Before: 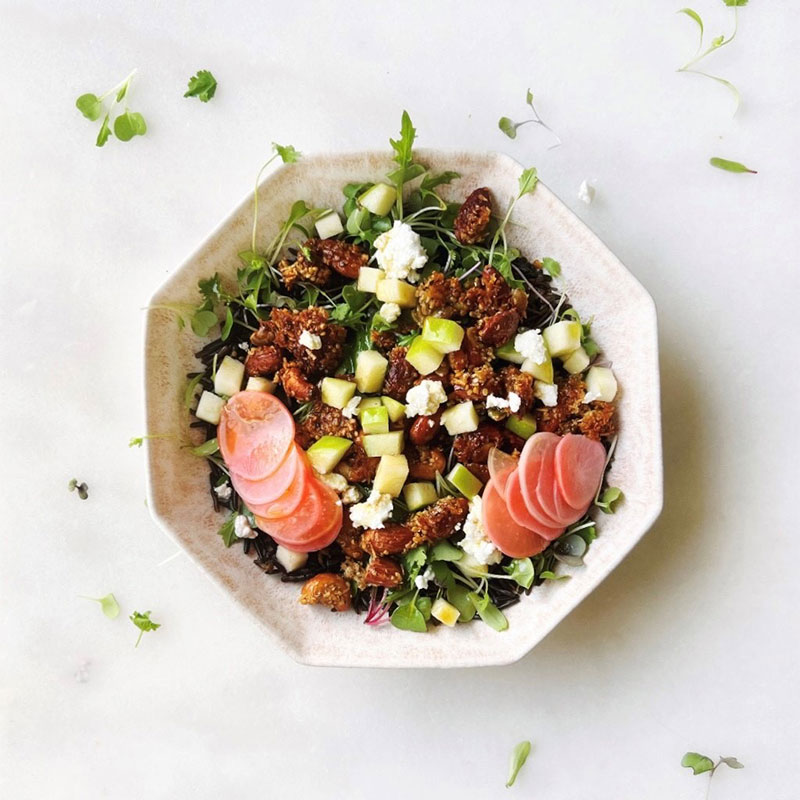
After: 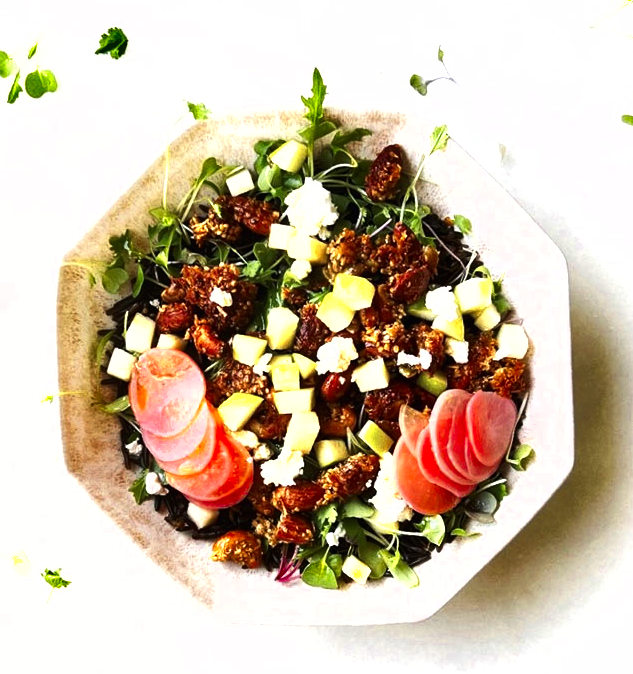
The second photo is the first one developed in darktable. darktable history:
crop: left 11.225%, top 5.381%, right 9.565%, bottom 10.314%
color zones: curves: ch0 [(0.004, 0.305) (0.261, 0.623) (0.389, 0.399) (0.708, 0.571) (0.947, 0.34)]; ch1 [(0.025, 0.645) (0.229, 0.584) (0.326, 0.551) (0.484, 0.262) (0.757, 0.643)]
tone equalizer: -8 EV -0.75 EV, -7 EV -0.7 EV, -6 EV -0.6 EV, -5 EV -0.4 EV, -3 EV 0.4 EV, -2 EV 0.6 EV, -1 EV 0.7 EV, +0 EV 0.75 EV, edges refinement/feathering 500, mask exposure compensation -1.57 EV, preserve details no
shadows and highlights: low approximation 0.01, soften with gaussian
